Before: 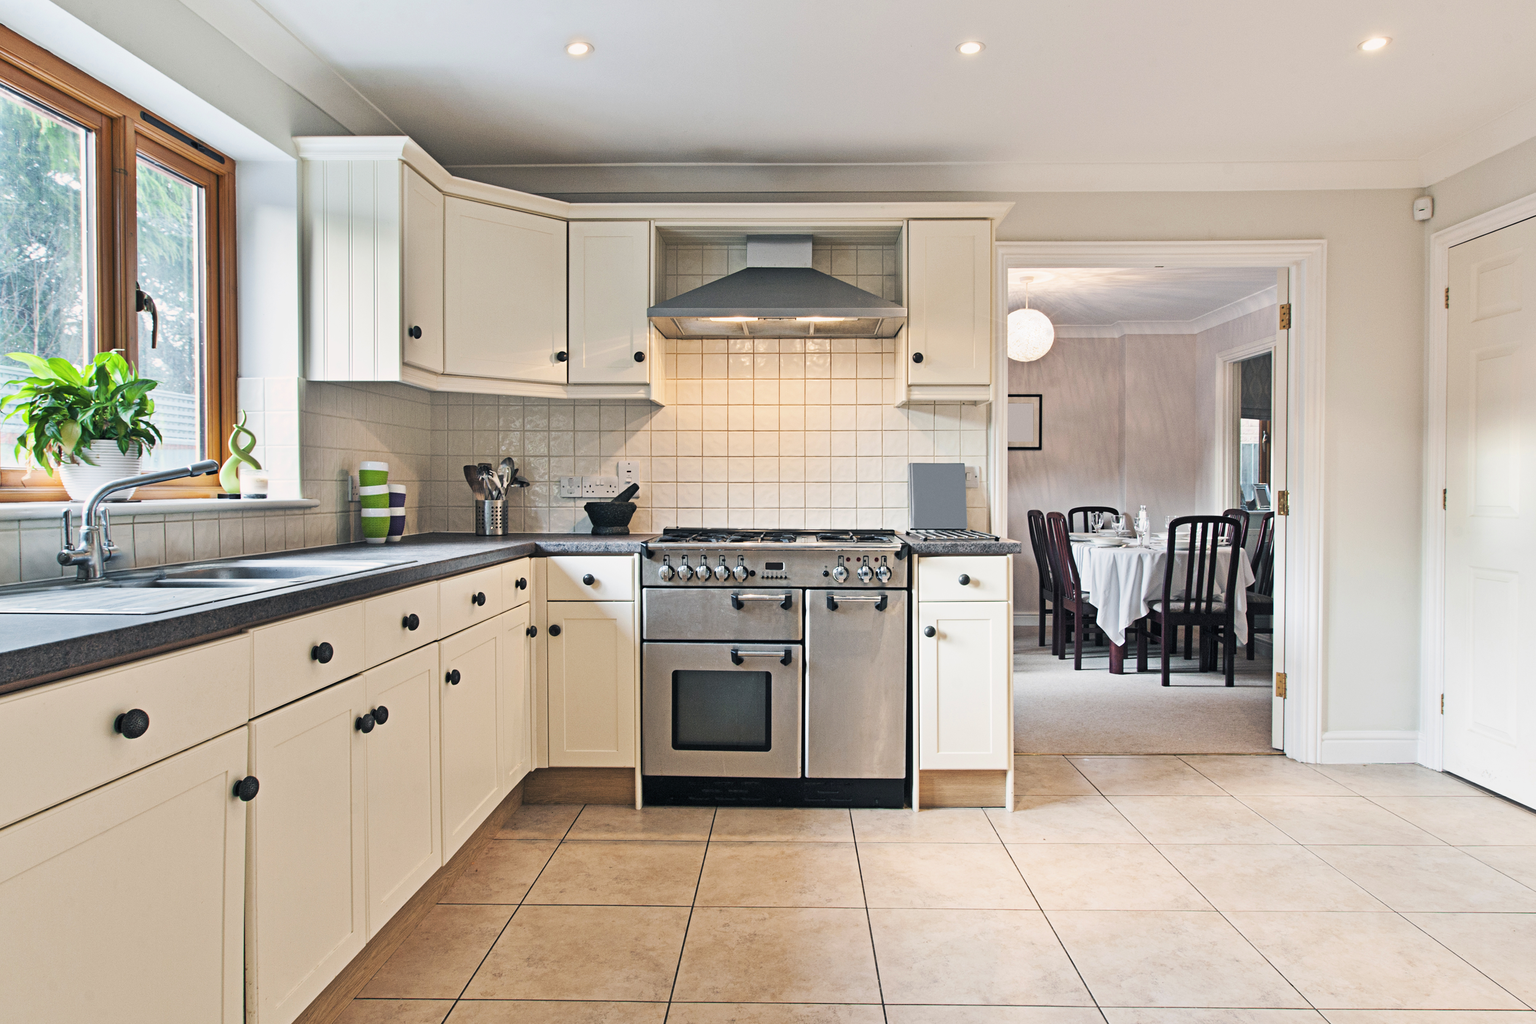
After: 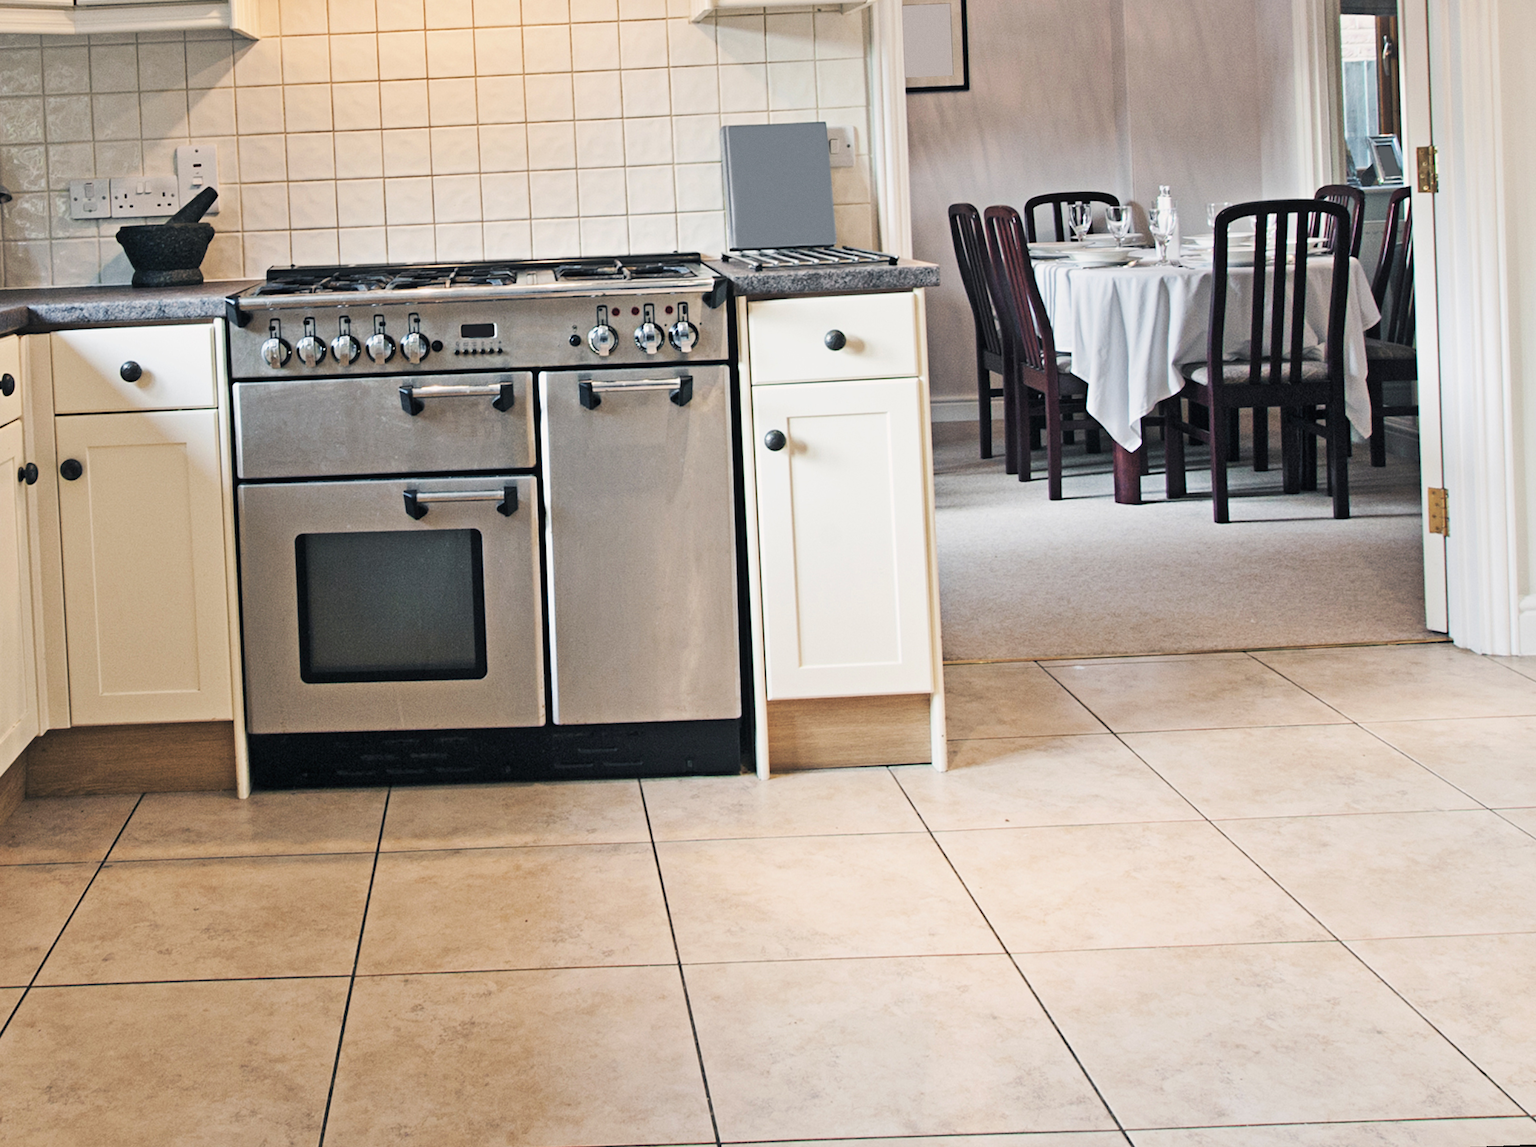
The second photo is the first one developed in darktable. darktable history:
rotate and perspective: rotation -2.56°, automatic cropping off
crop: left 34.479%, top 38.822%, right 13.718%, bottom 5.172%
